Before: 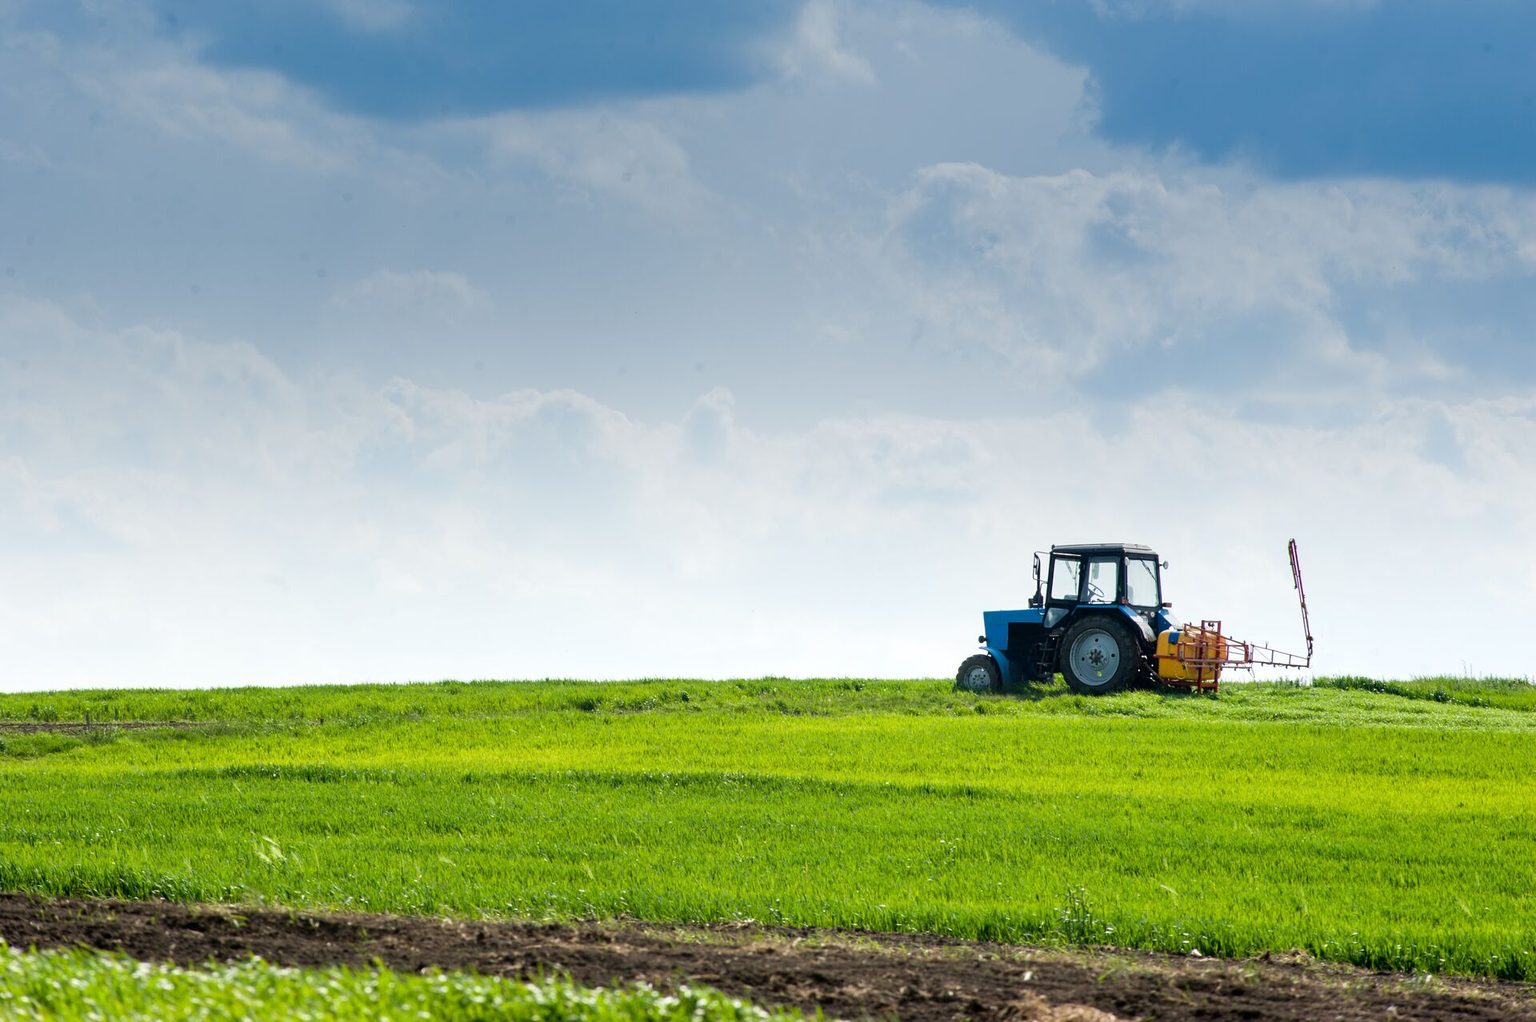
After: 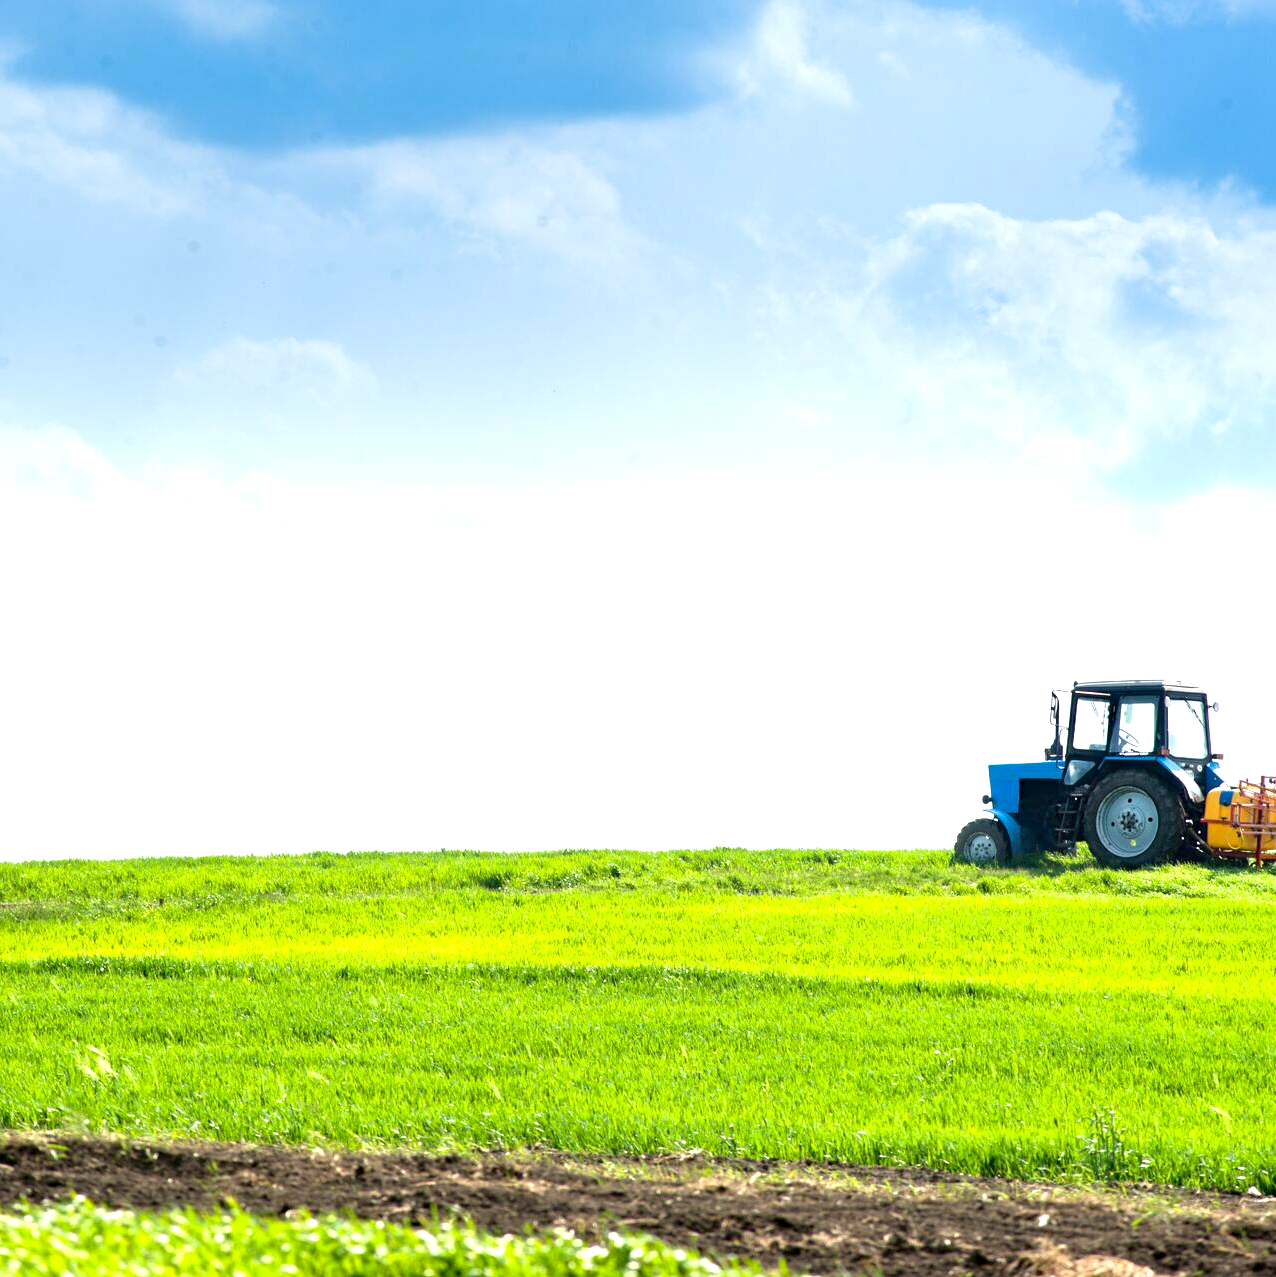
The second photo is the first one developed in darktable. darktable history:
haze removal: compatibility mode true, adaptive false
levels: levels [0, 0.499, 1]
crop and rotate: left 12.603%, right 20.93%
exposure: black level correction 0, exposure 1.097 EV, compensate highlight preservation false
